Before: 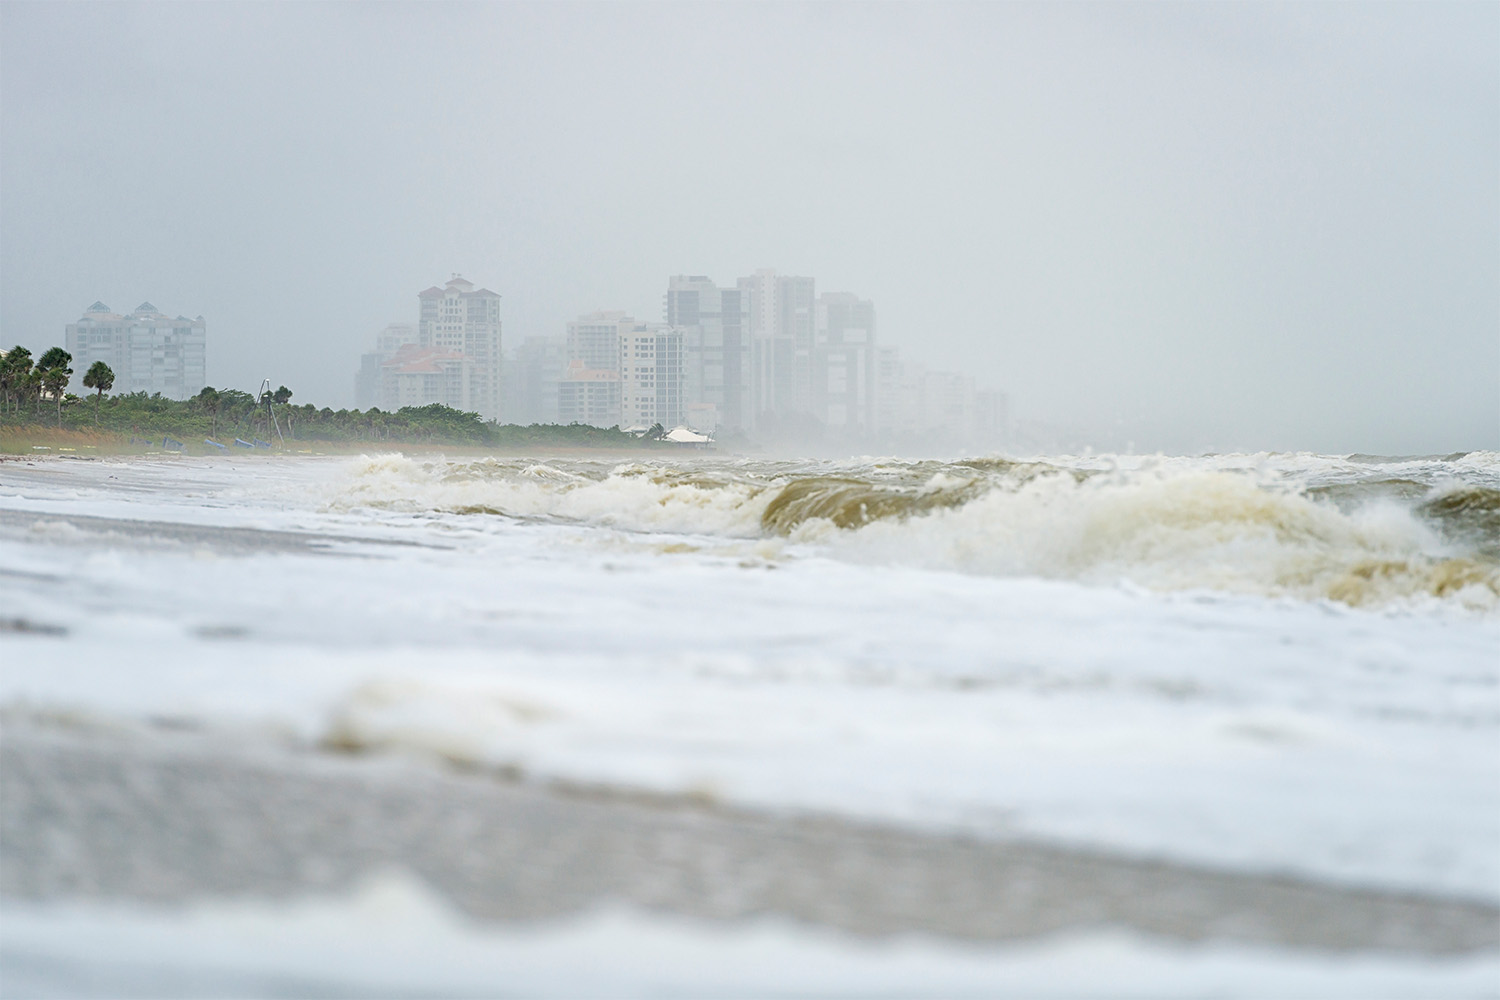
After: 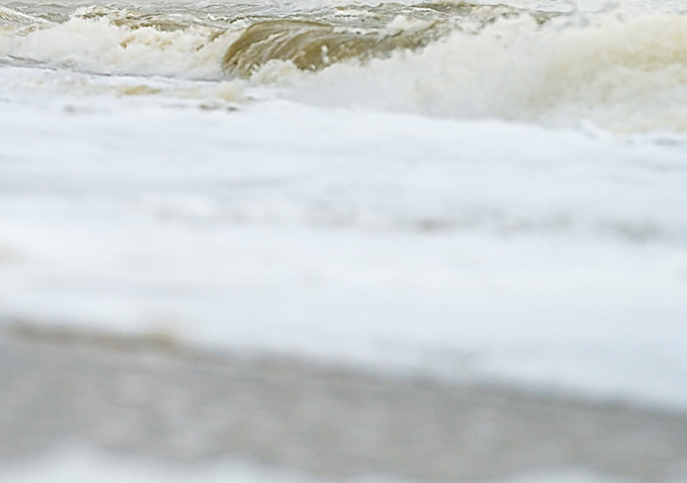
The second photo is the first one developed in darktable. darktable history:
crop: left 35.976%, top 45.819%, right 18.162%, bottom 5.807%
sharpen: on, module defaults
